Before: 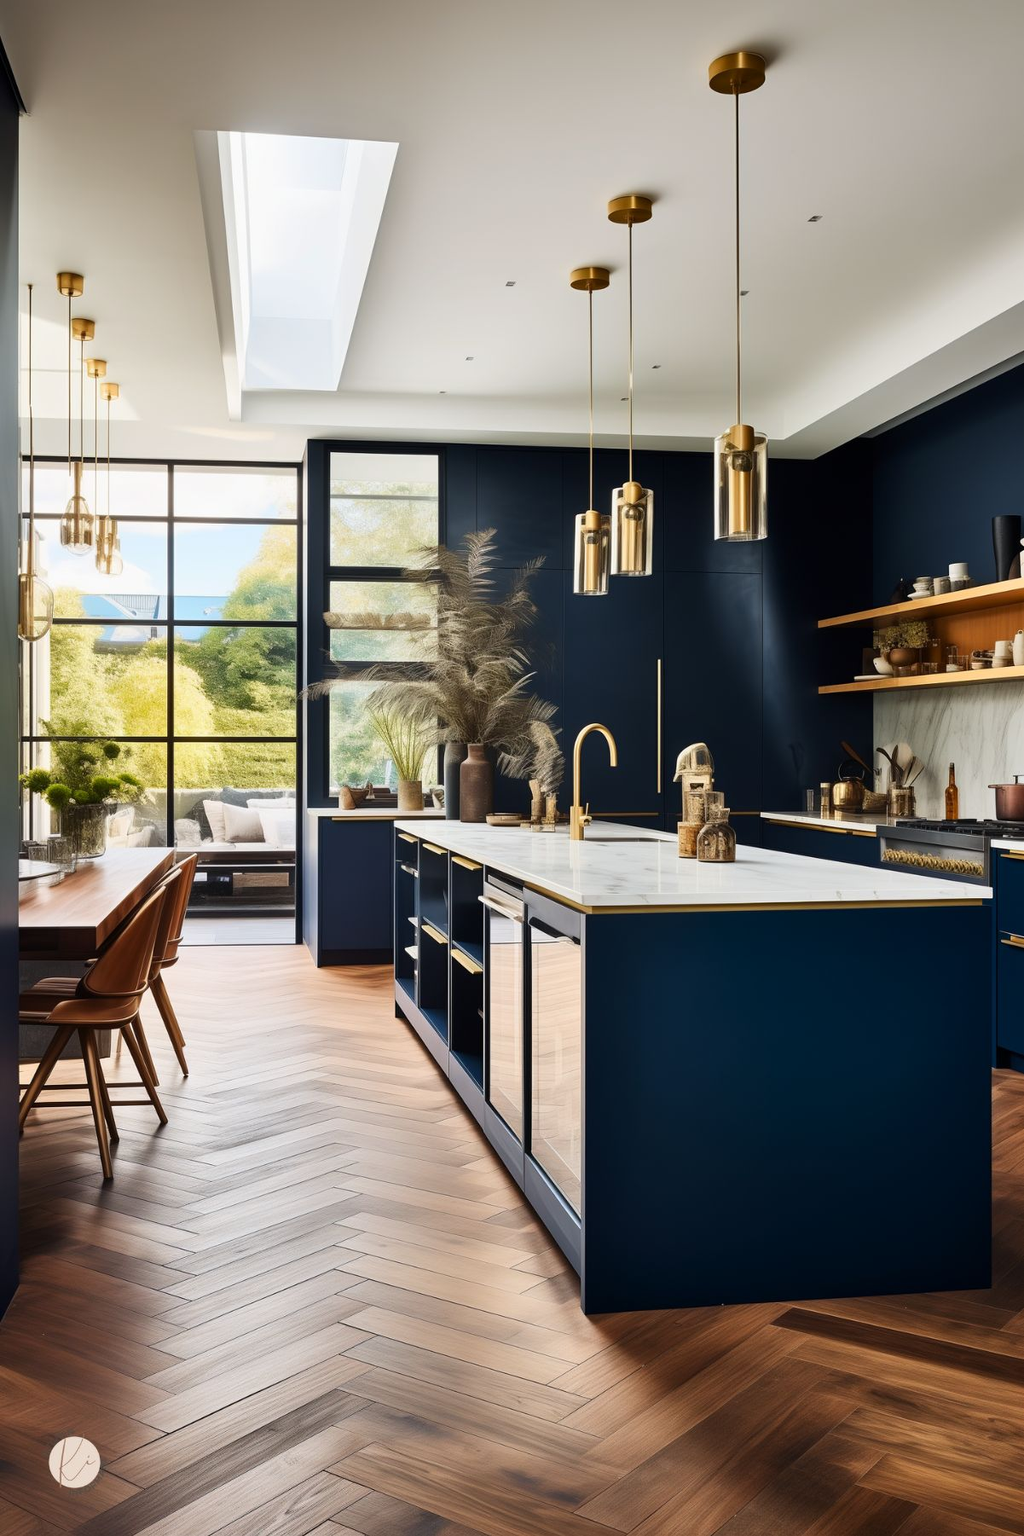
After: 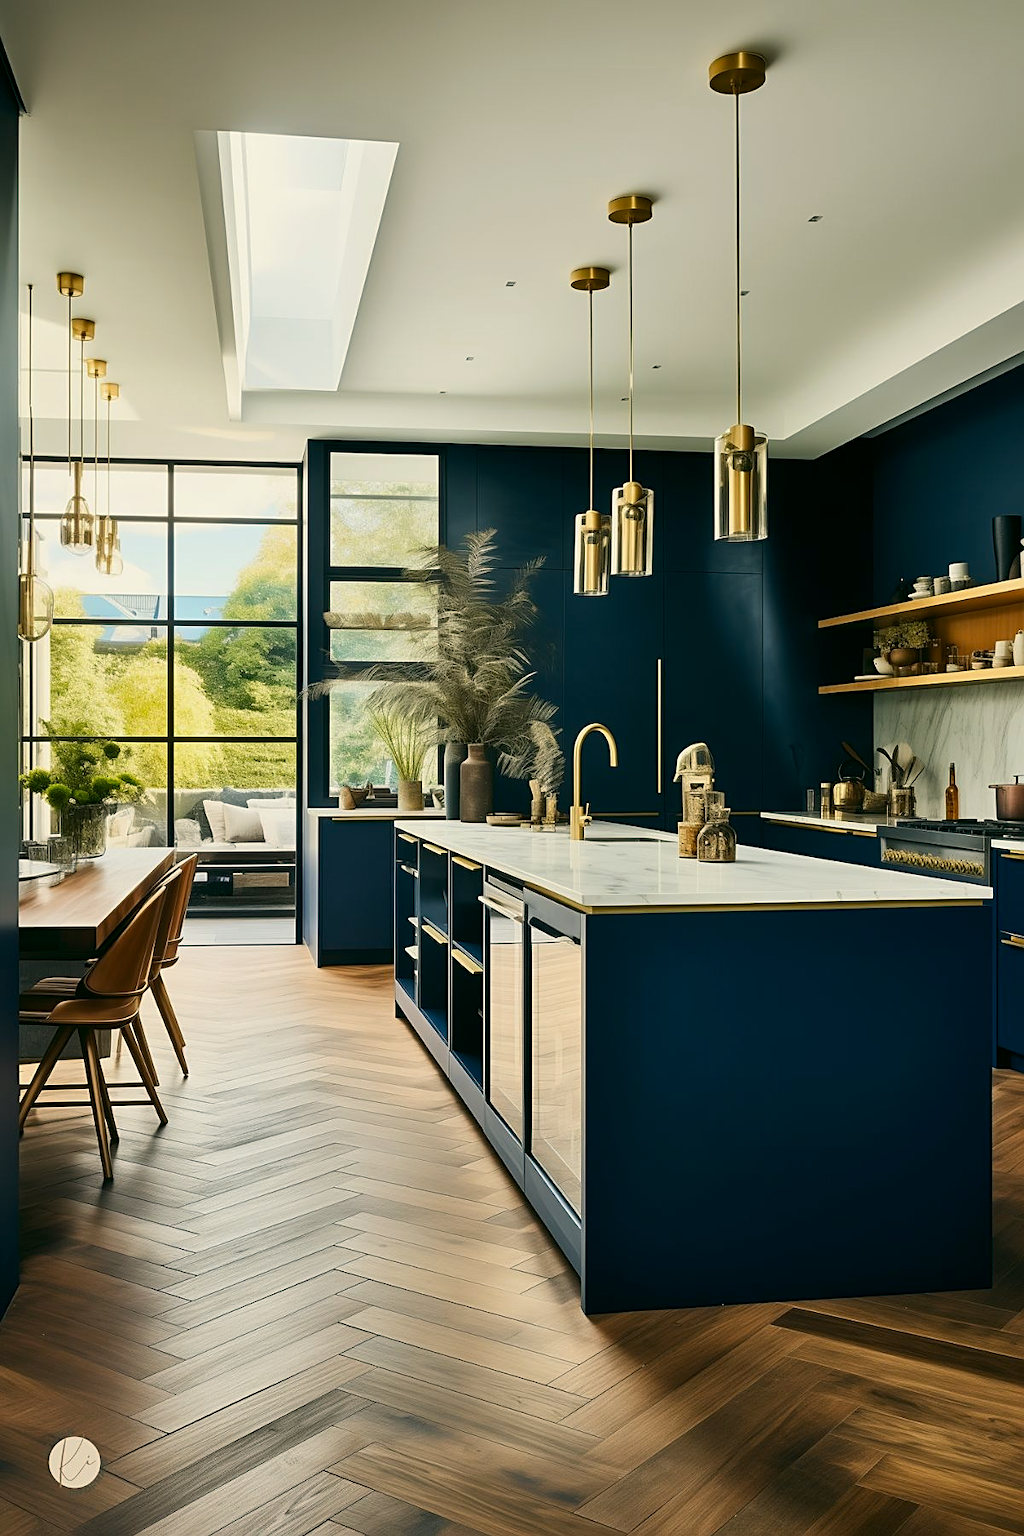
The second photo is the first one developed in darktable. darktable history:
exposure: black level correction 0.001, exposure -0.125 EV, compensate exposure bias true, compensate highlight preservation false
sharpen: on, module defaults
color correction: highlights a* -0.482, highlights b* 9.48, shadows a* -9.48, shadows b* 0.803
